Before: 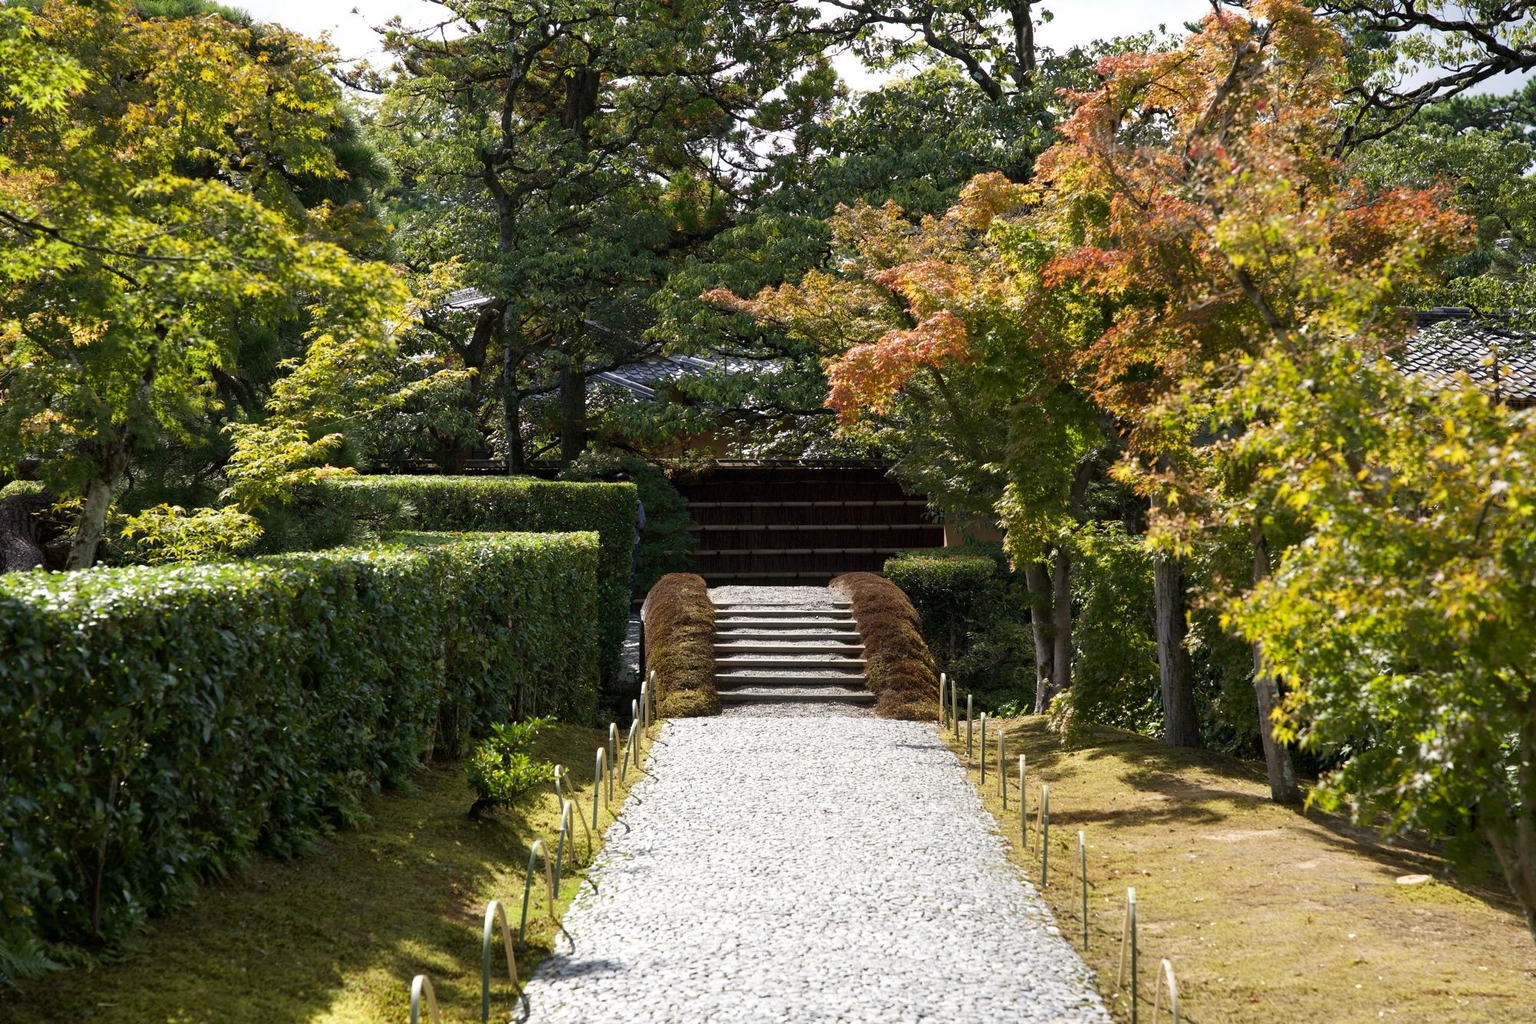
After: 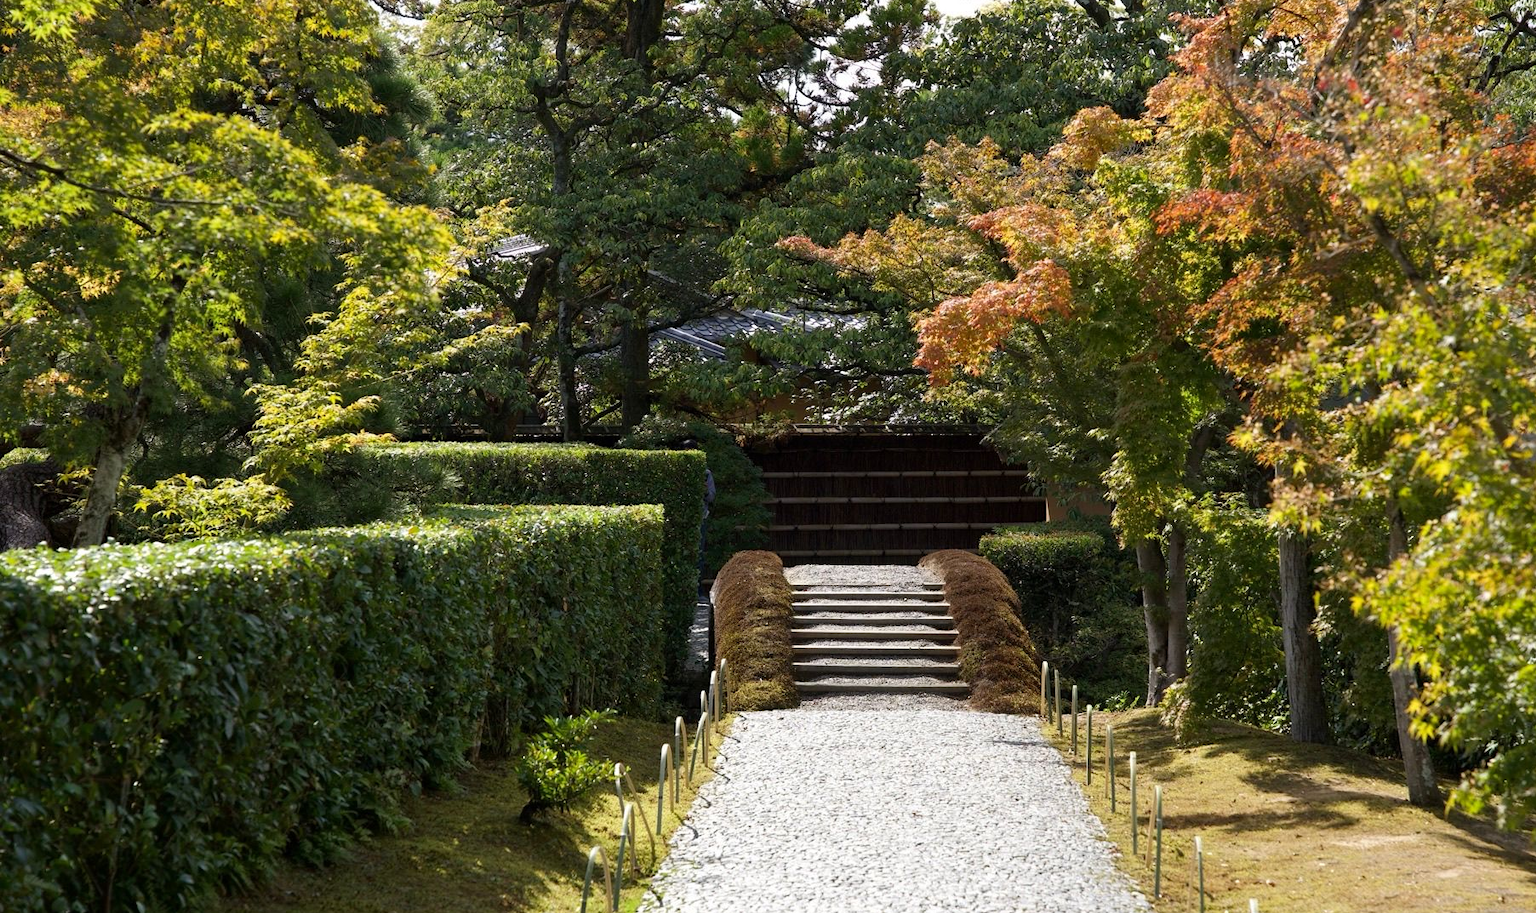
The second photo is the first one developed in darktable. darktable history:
crop: top 7.436%, right 9.724%, bottom 12.013%
